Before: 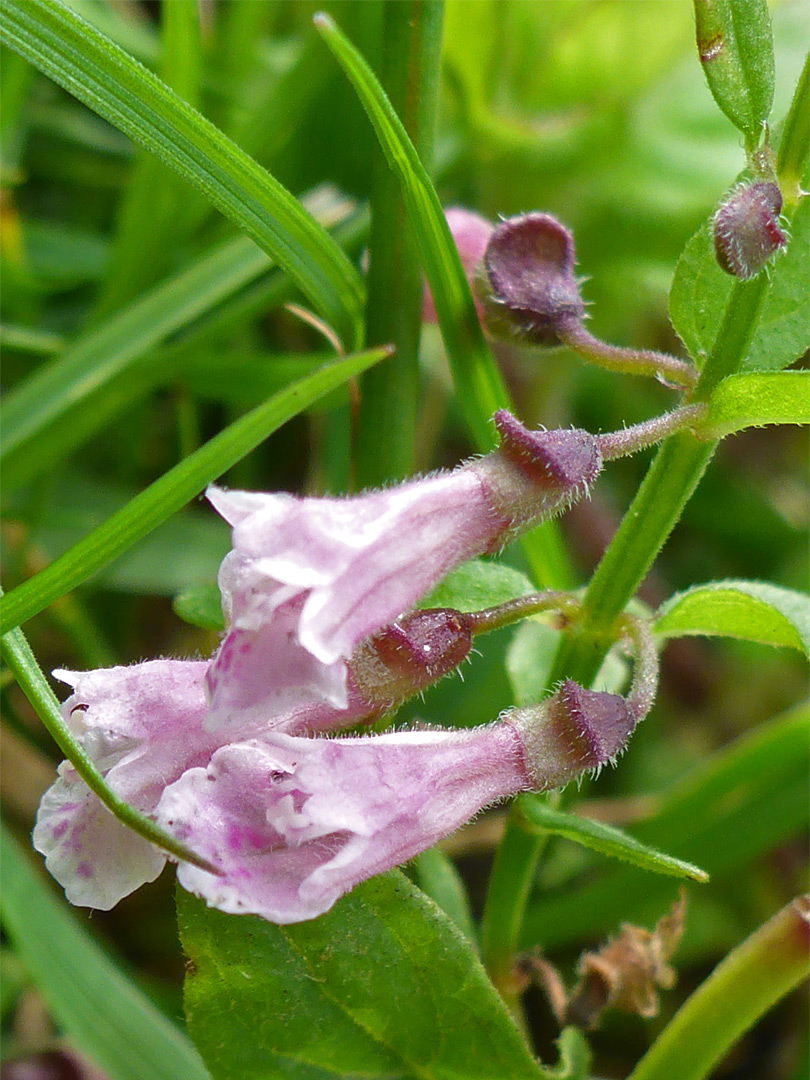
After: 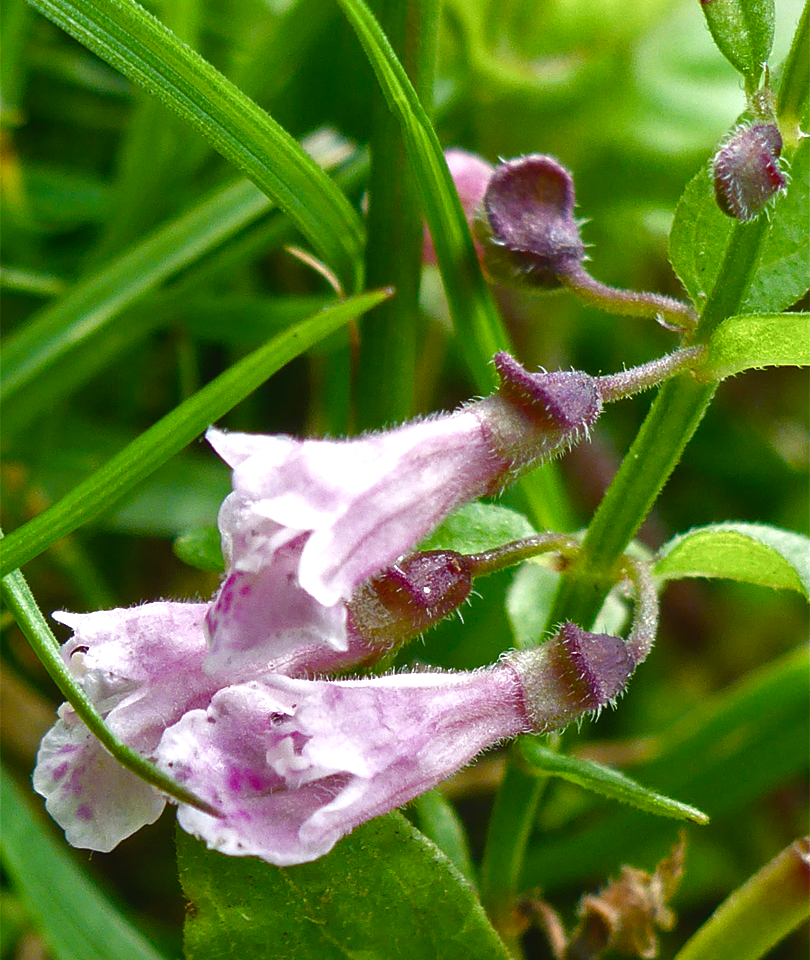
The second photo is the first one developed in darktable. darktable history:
crop and rotate: top 5.469%, bottom 5.606%
contrast brightness saturation: contrast -0.078, brightness -0.039, saturation -0.113
local contrast: mode bilateral grid, contrast 10, coarseness 26, detail 111%, midtone range 0.2
color balance rgb: power › chroma 0.497%, power › hue 214.91°, perceptual saturation grading › global saturation 0.03%, perceptual saturation grading › highlights -17.57%, perceptual saturation grading › mid-tones 33.695%, perceptual saturation grading › shadows 50.581%, perceptual brilliance grading › global brilliance 14.618%, perceptual brilliance grading › shadows -35.223%, global vibrance 20%
